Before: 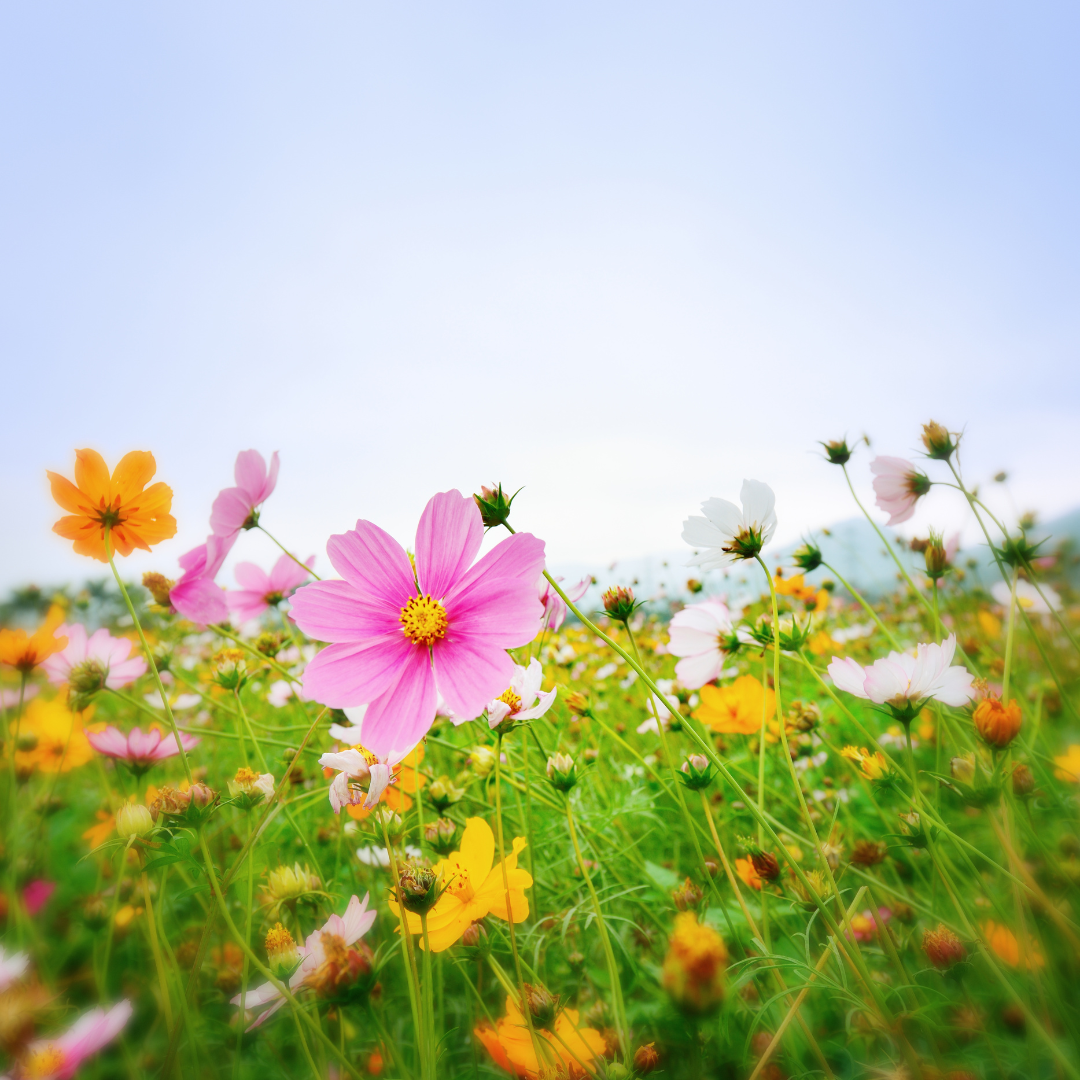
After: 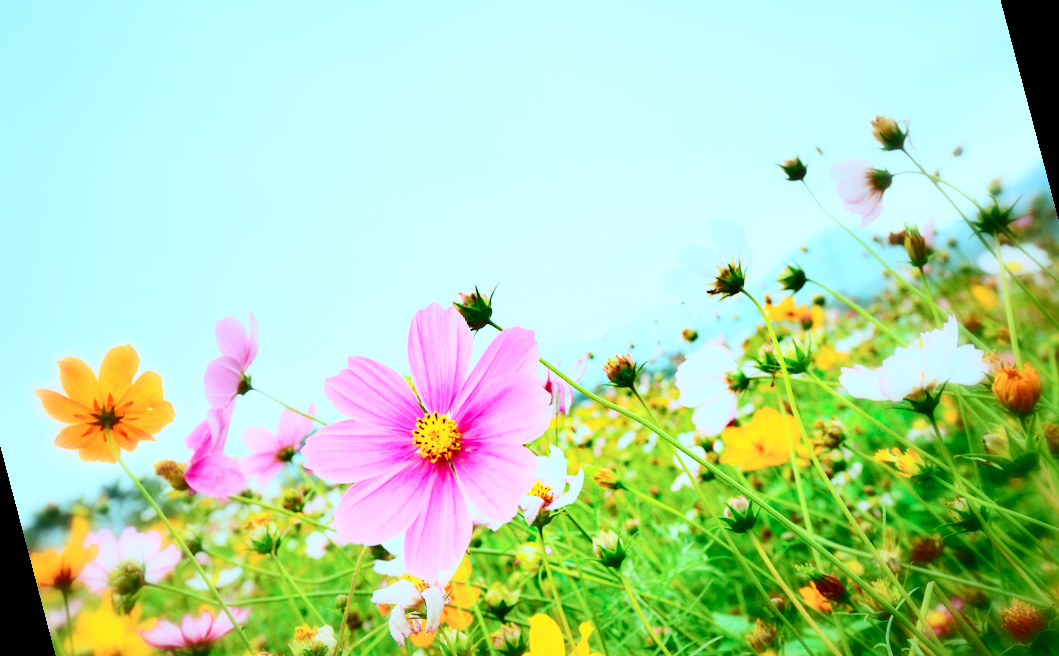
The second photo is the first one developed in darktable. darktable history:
shadows and highlights: shadows 25, highlights -25
rotate and perspective: rotation -14.8°, crop left 0.1, crop right 0.903, crop top 0.25, crop bottom 0.748
contrast brightness saturation: contrast 0.4, brightness 0.05, saturation 0.25
color correction: highlights a* -11.71, highlights b* -15.58
